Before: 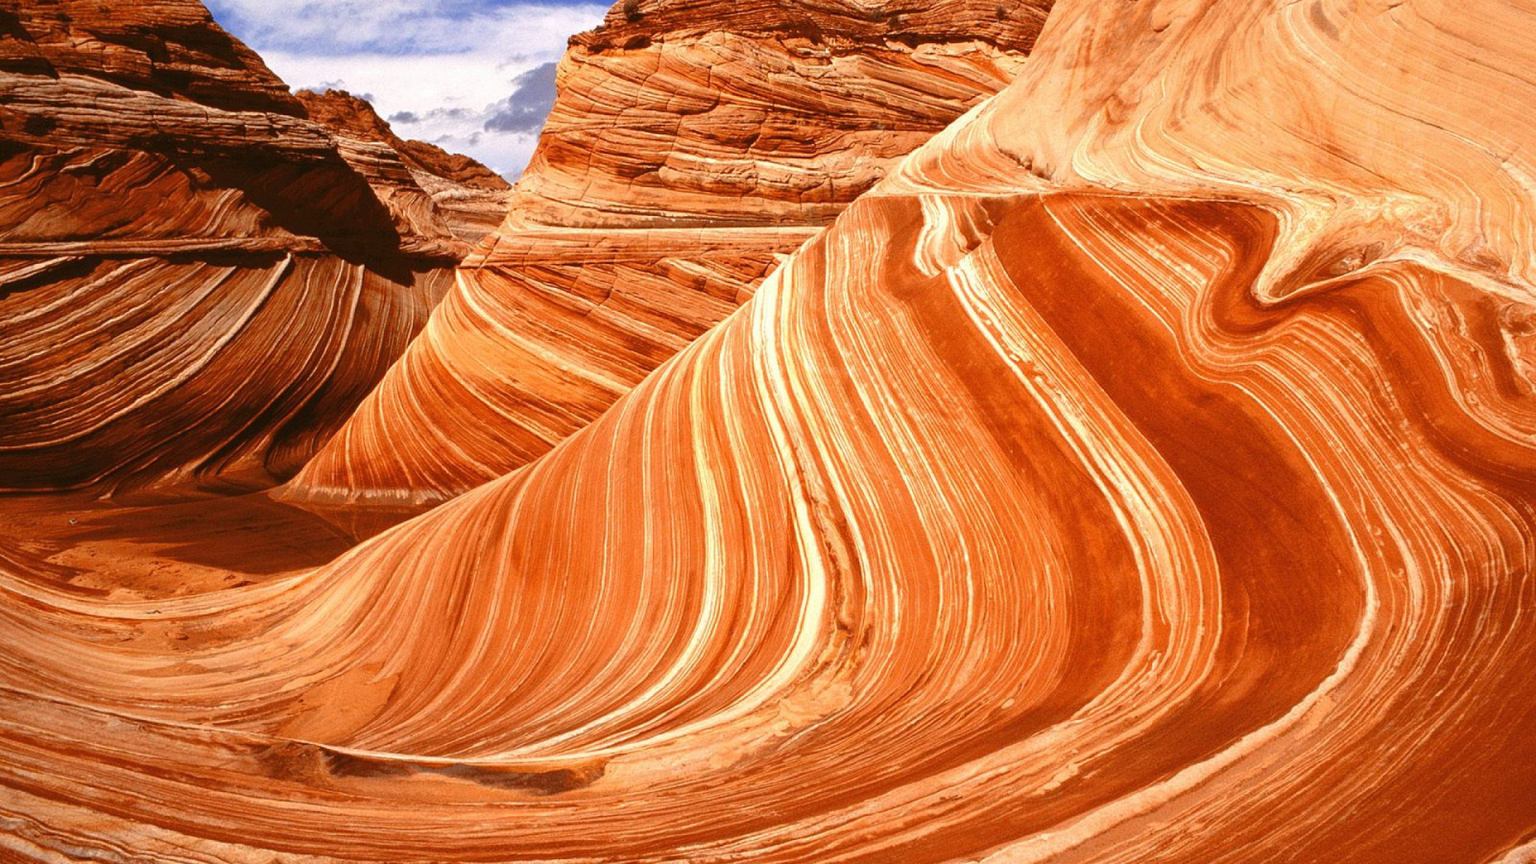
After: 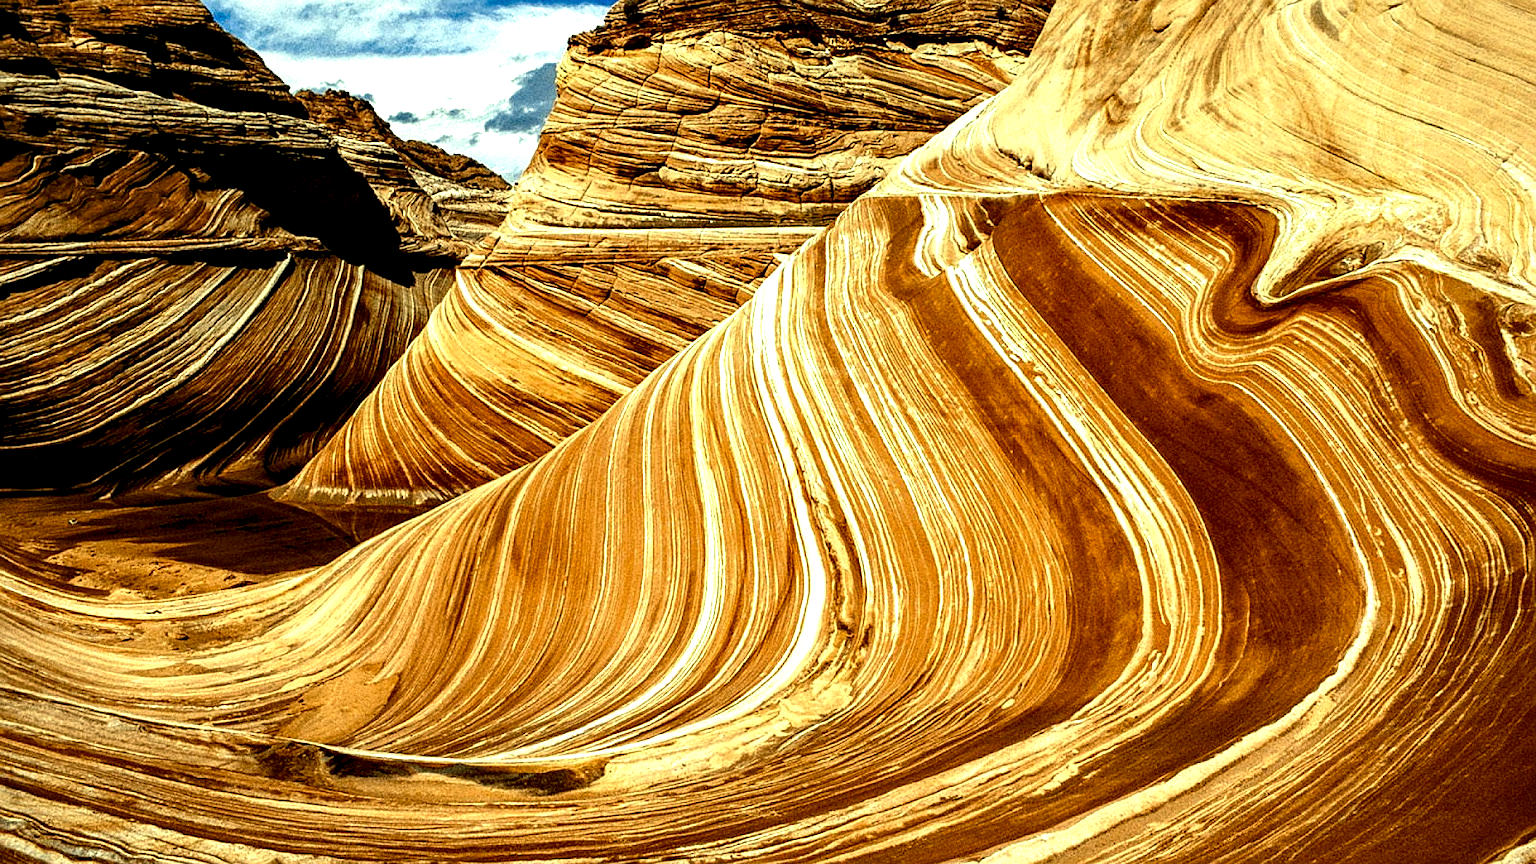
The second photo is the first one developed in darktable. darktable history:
sharpen: on, module defaults
local contrast: shadows 156%, detail 224%
exposure: black level correction 0.007, exposure 0.158 EV, compensate exposure bias true, compensate highlight preservation false
color correction: highlights a* -20, highlights b* 9.8, shadows a* -21.12, shadows b* -10.63
